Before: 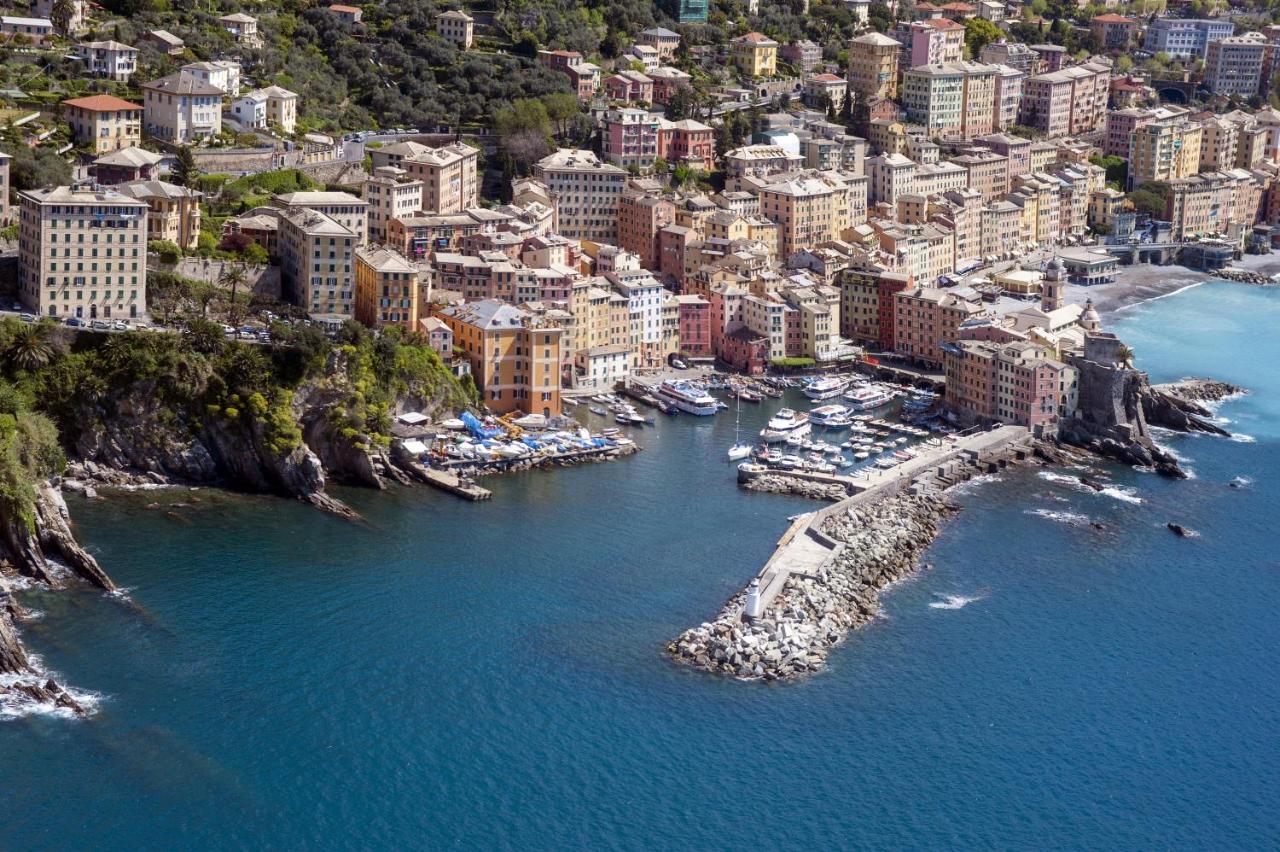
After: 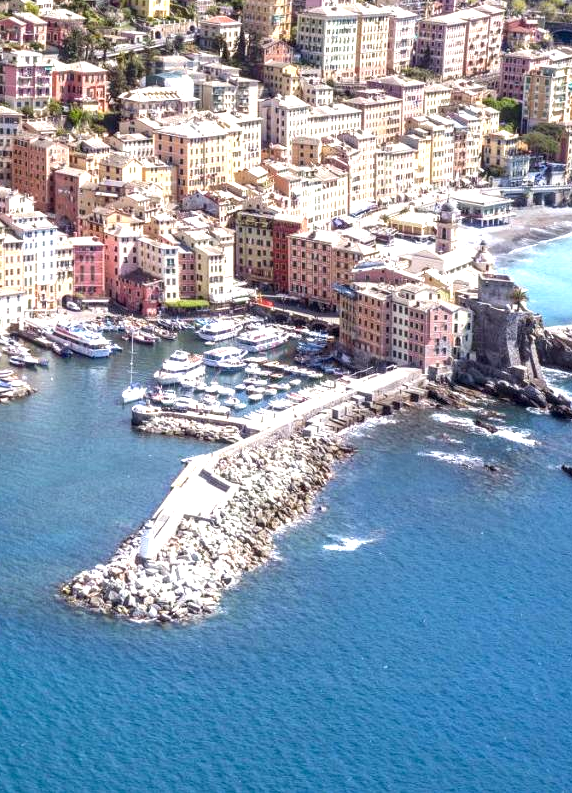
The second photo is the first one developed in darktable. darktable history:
crop: left 47.39%, top 6.821%, right 7.884%
local contrast: on, module defaults
exposure: exposure 1.001 EV, compensate highlight preservation false
